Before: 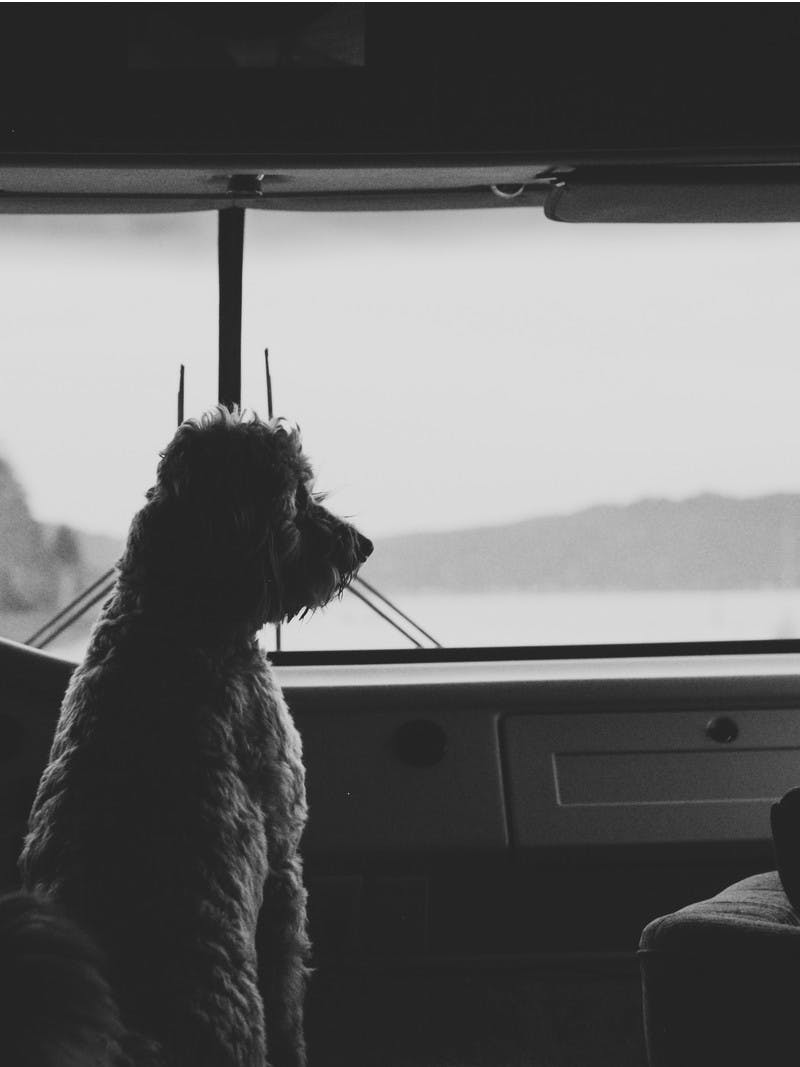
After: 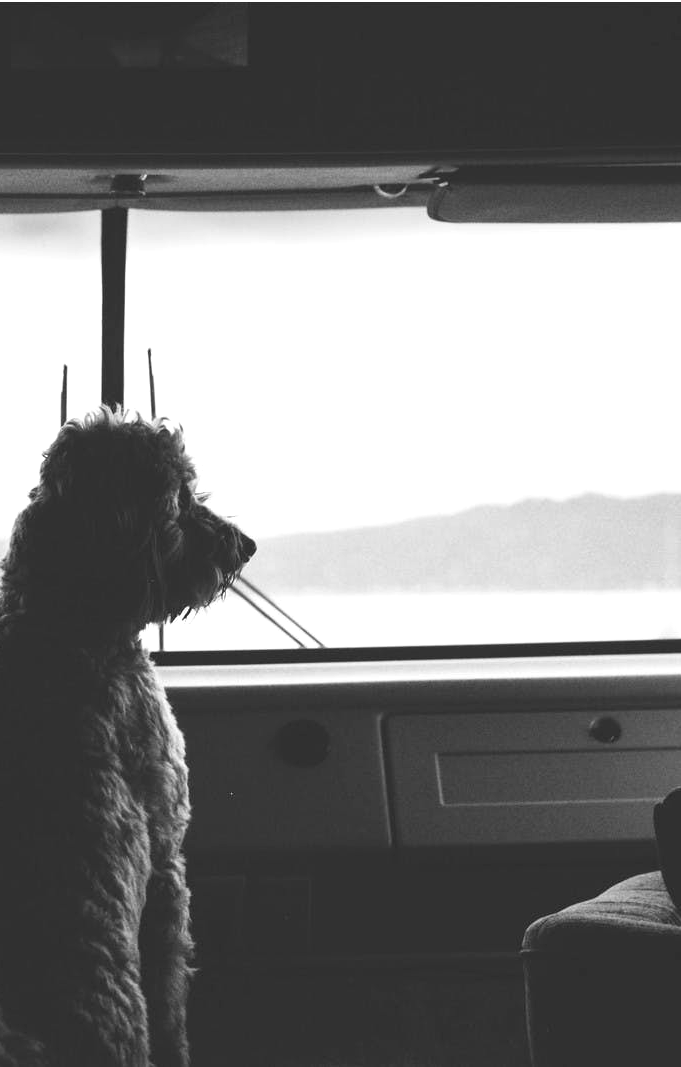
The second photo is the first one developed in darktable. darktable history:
exposure: black level correction 0, exposure 0.697 EV, compensate highlight preservation false
crop and rotate: left 14.78%
